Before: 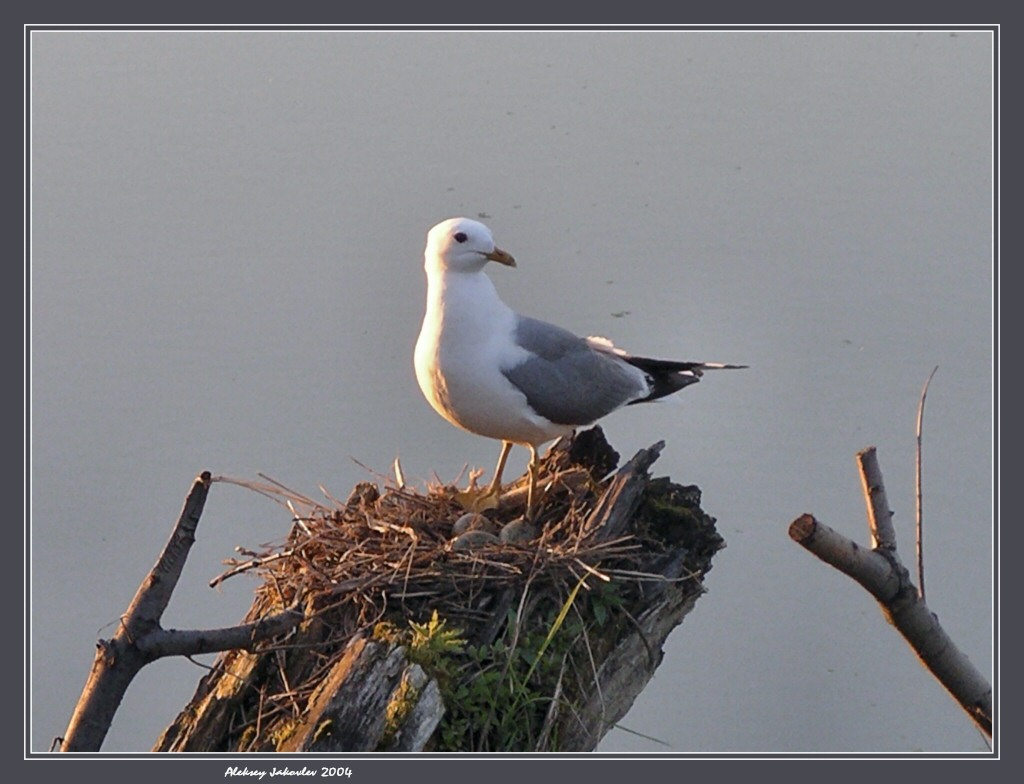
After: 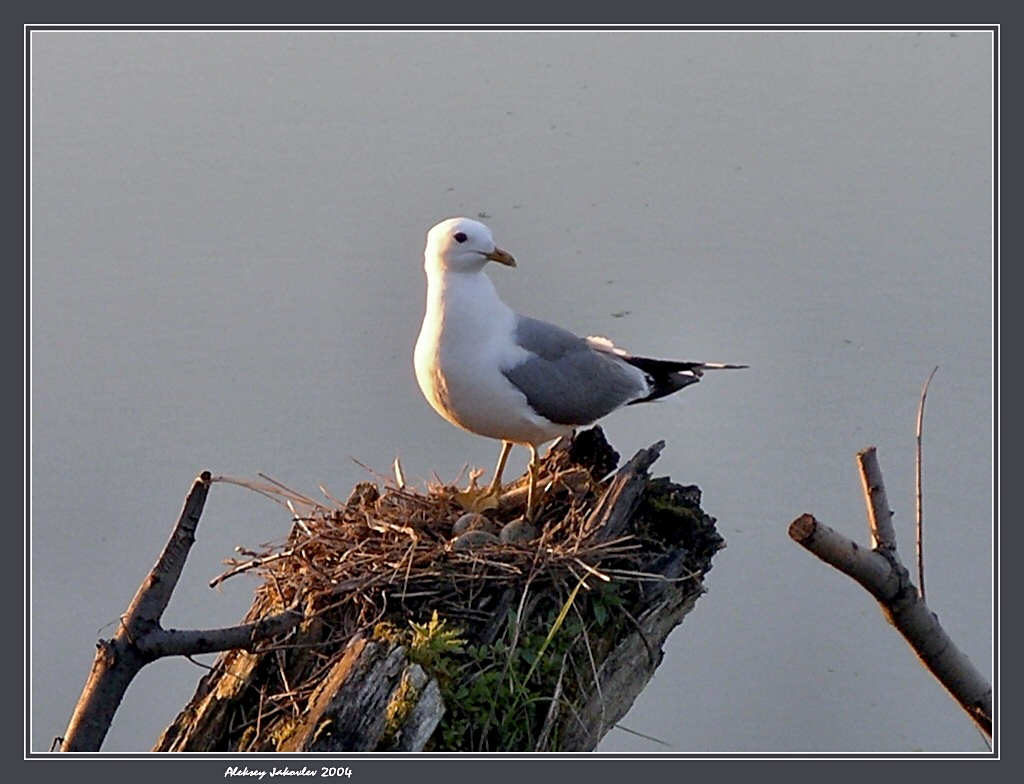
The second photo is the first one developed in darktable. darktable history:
exposure: black level correction 0.009, compensate exposure bias true, compensate highlight preservation false
sharpen: radius 1.883, amount 0.411, threshold 1.676
